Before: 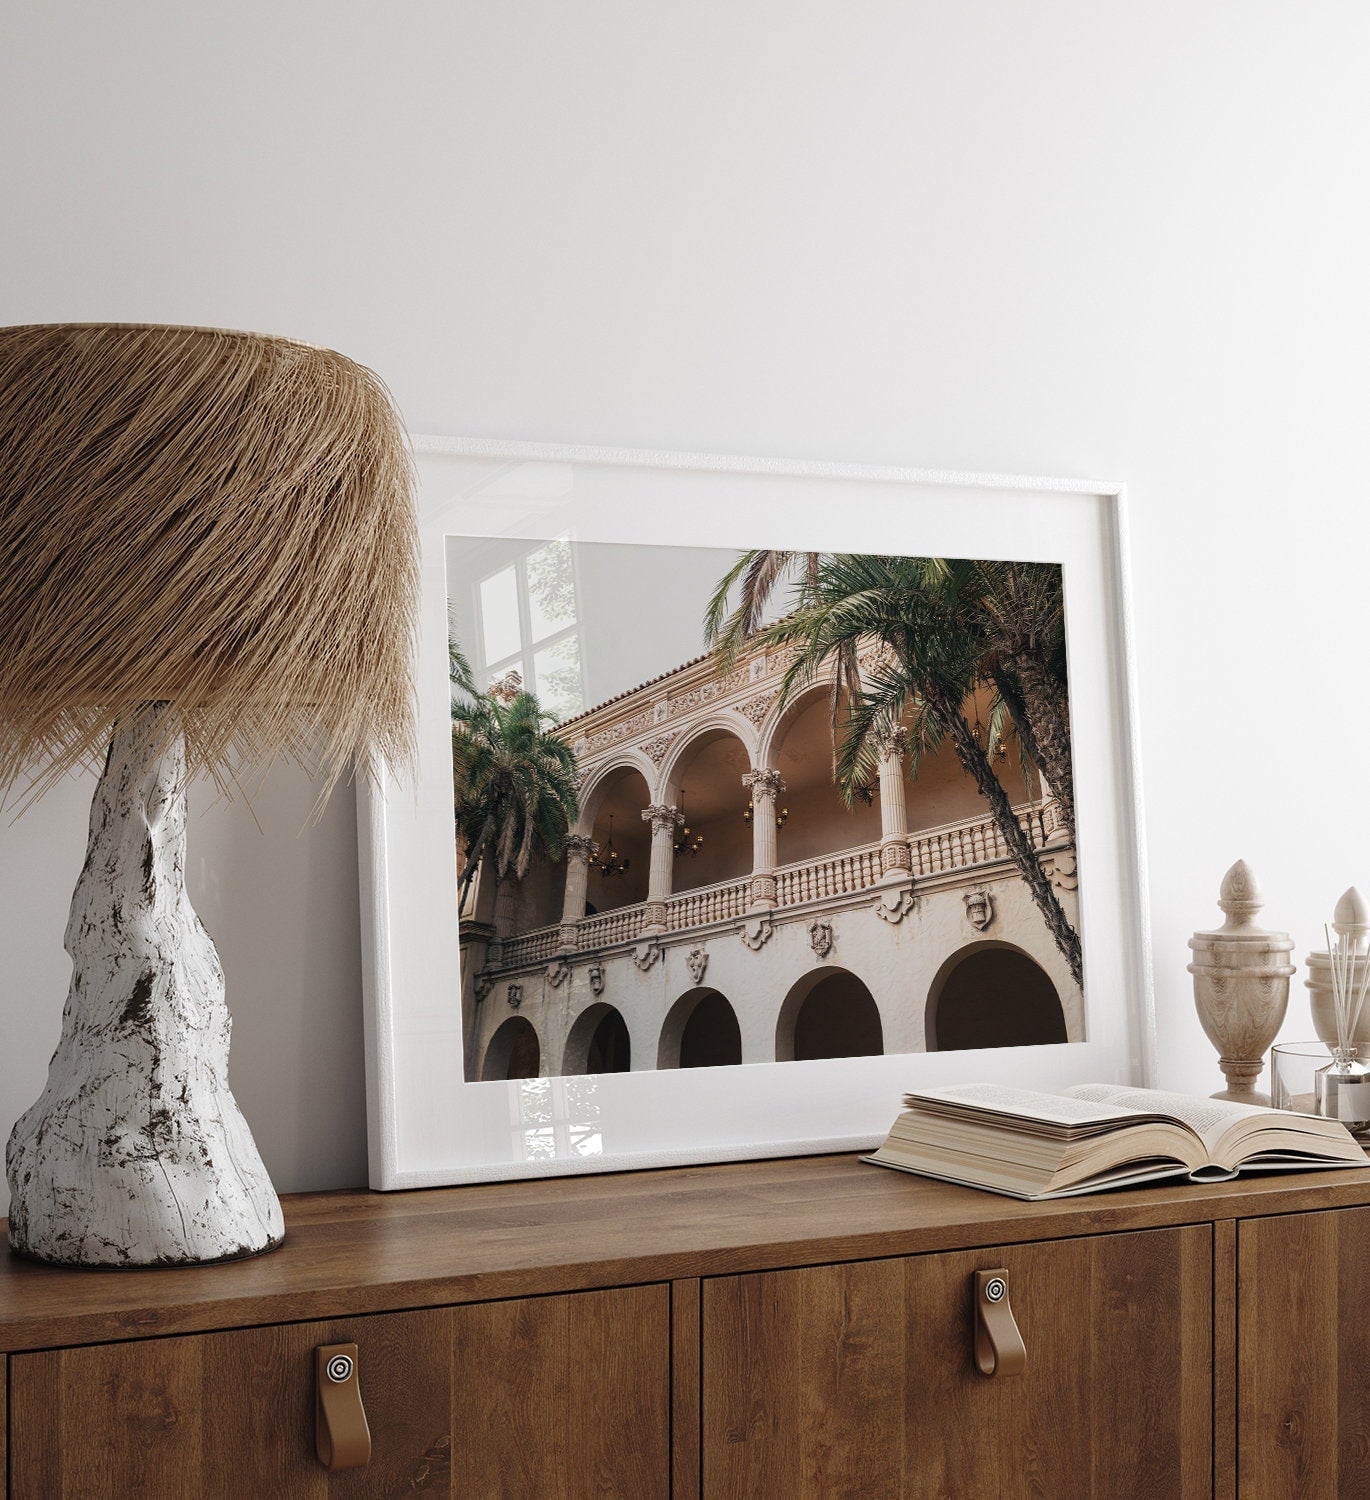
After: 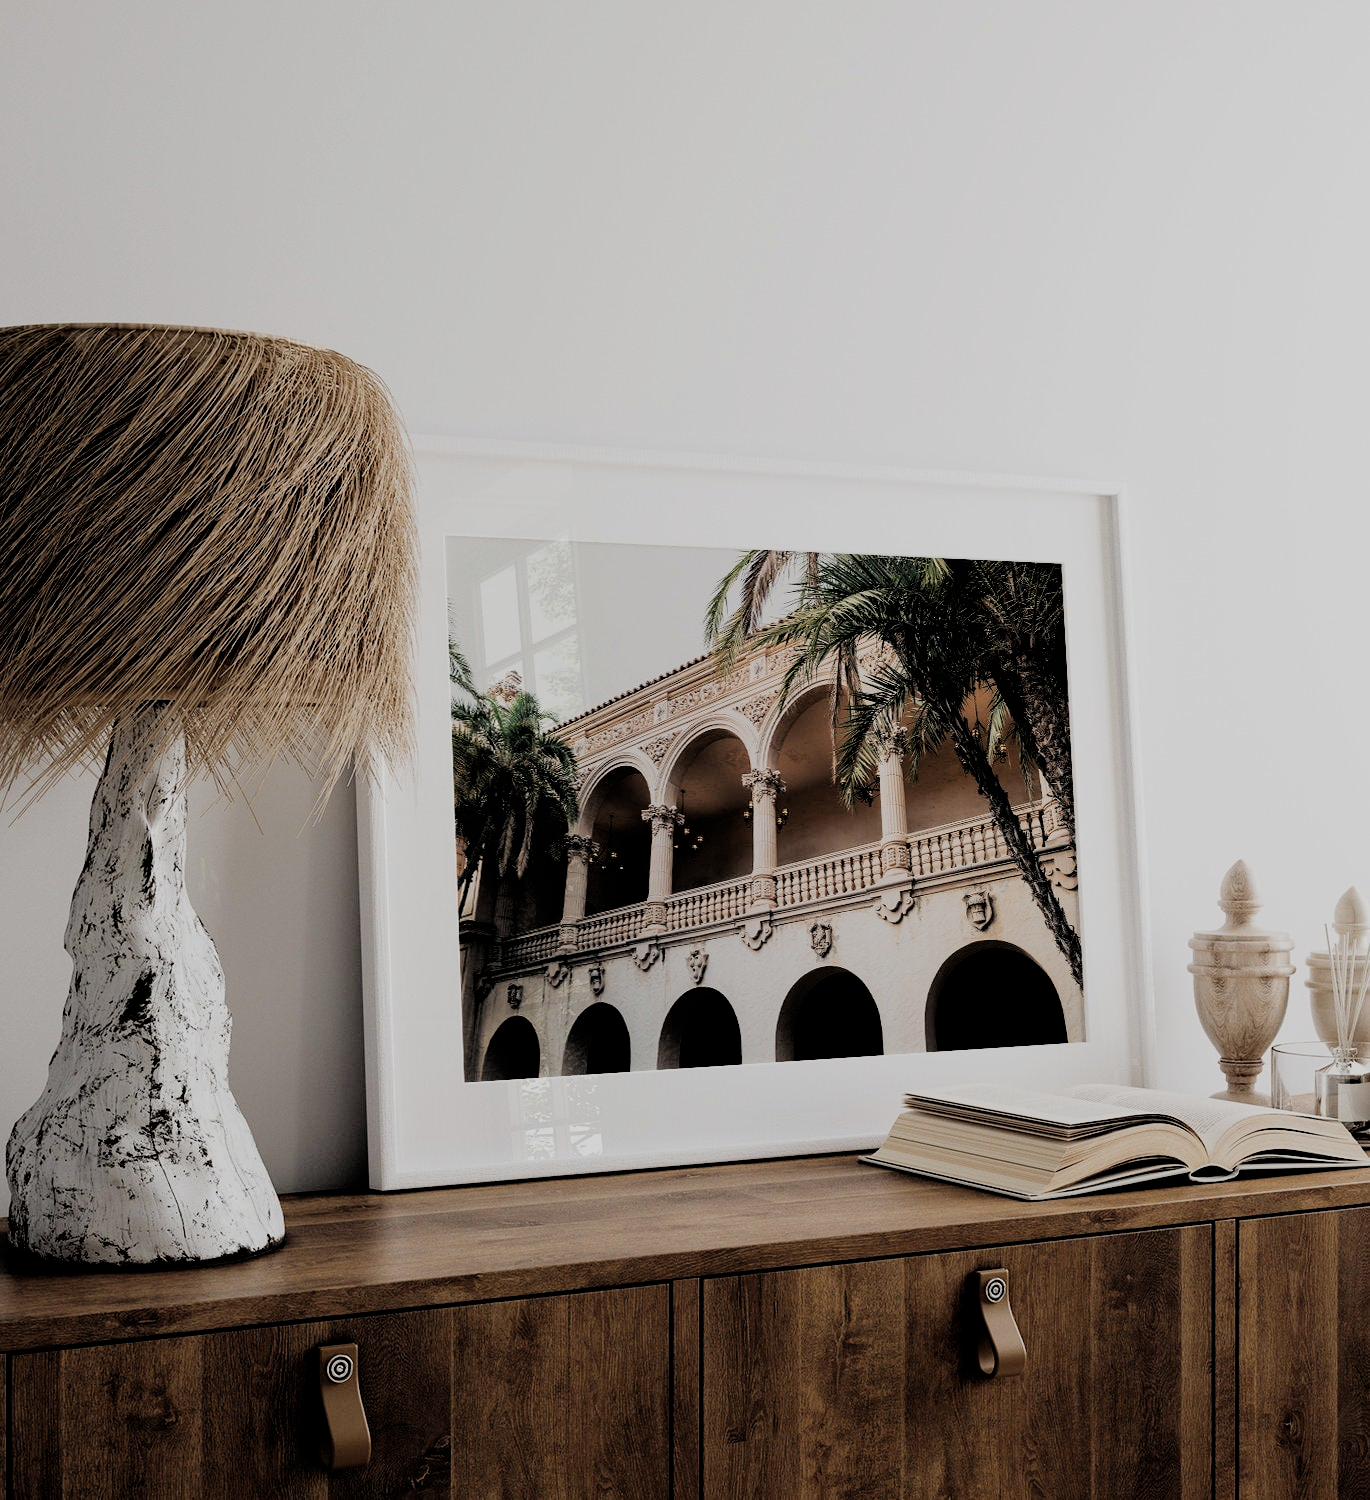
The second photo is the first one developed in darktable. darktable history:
filmic rgb: black relative exposure -3.25 EV, white relative exposure 7.01 EV, hardness 1.48, contrast 1.342
